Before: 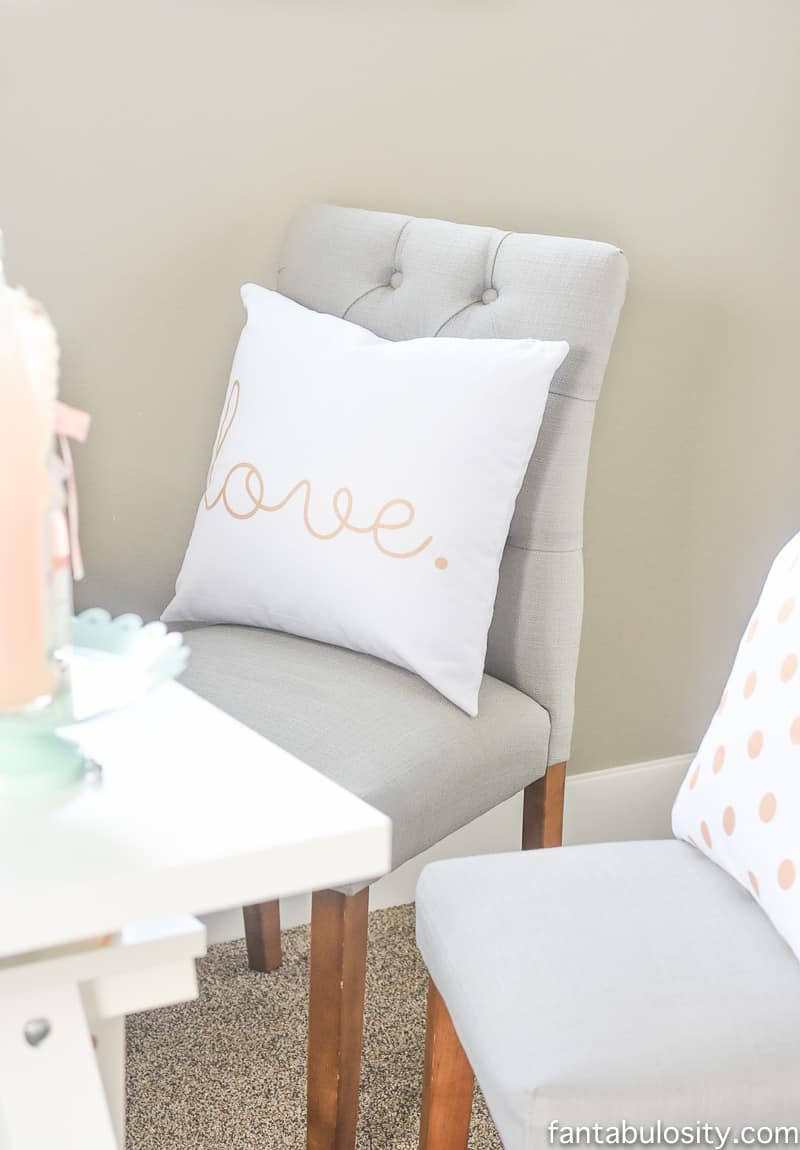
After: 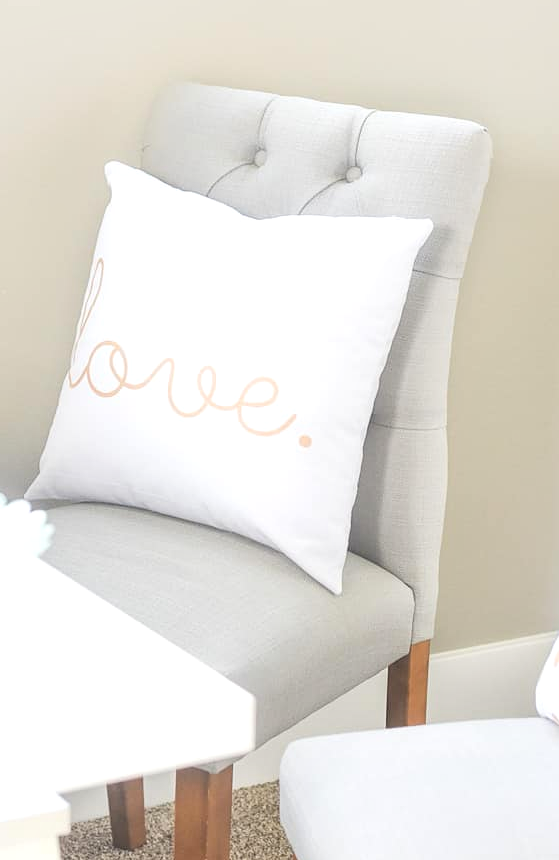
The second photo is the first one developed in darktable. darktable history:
rgb levels: levels [[0.01, 0.419, 0.839], [0, 0.5, 1], [0, 0.5, 1]]
crop and rotate: left 17.046%, top 10.659%, right 12.989%, bottom 14.553%
contrast equalizer: y [[0.5, 0.488, 0.462, 0.461, 0.491, 0.5], [0.5 ×6], [0.5 ×6], [0 ×6], [0 ×6]]
